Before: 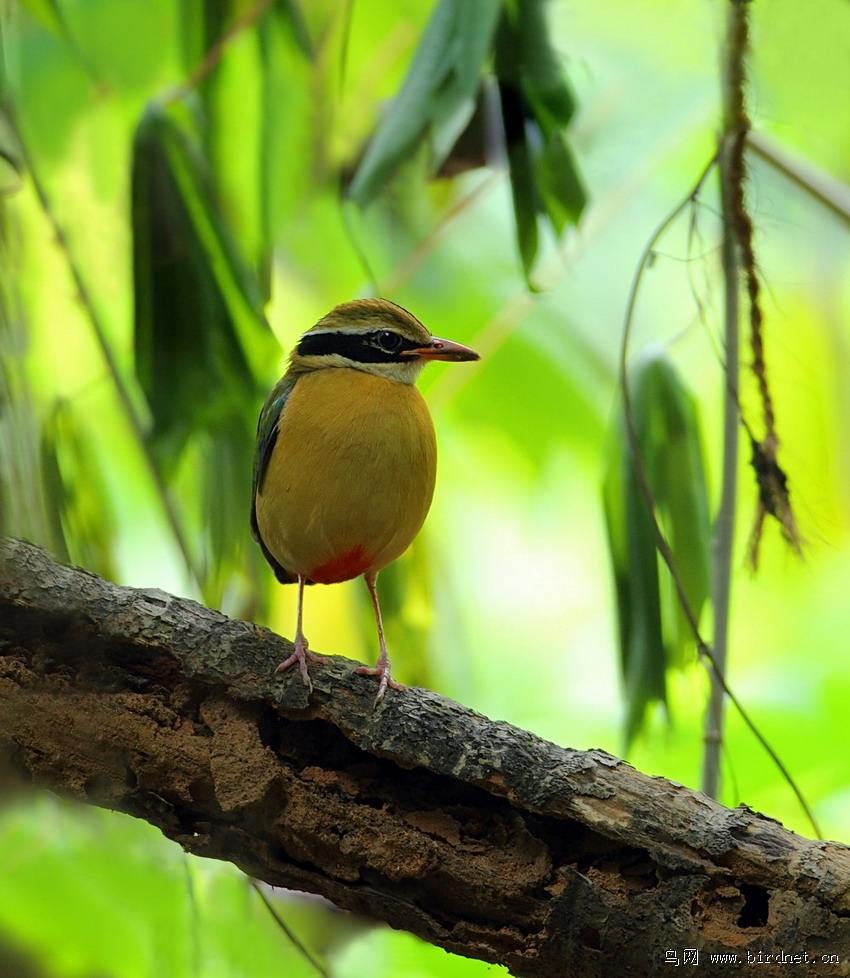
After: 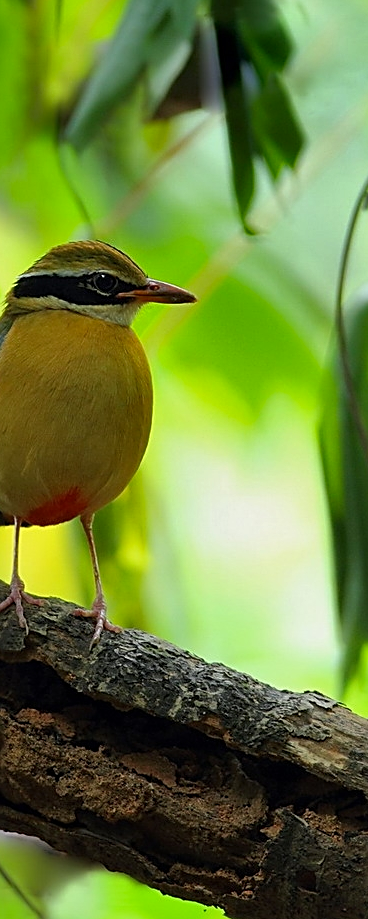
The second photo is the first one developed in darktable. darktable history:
crop: left 33.452%, top 6.025%, right 23.155%
sharpen: on, module defaults
shadows and highlights: white point adjustment -3.64, highlights -63.34, highlights color adjustment 42%, soften with gaussian
